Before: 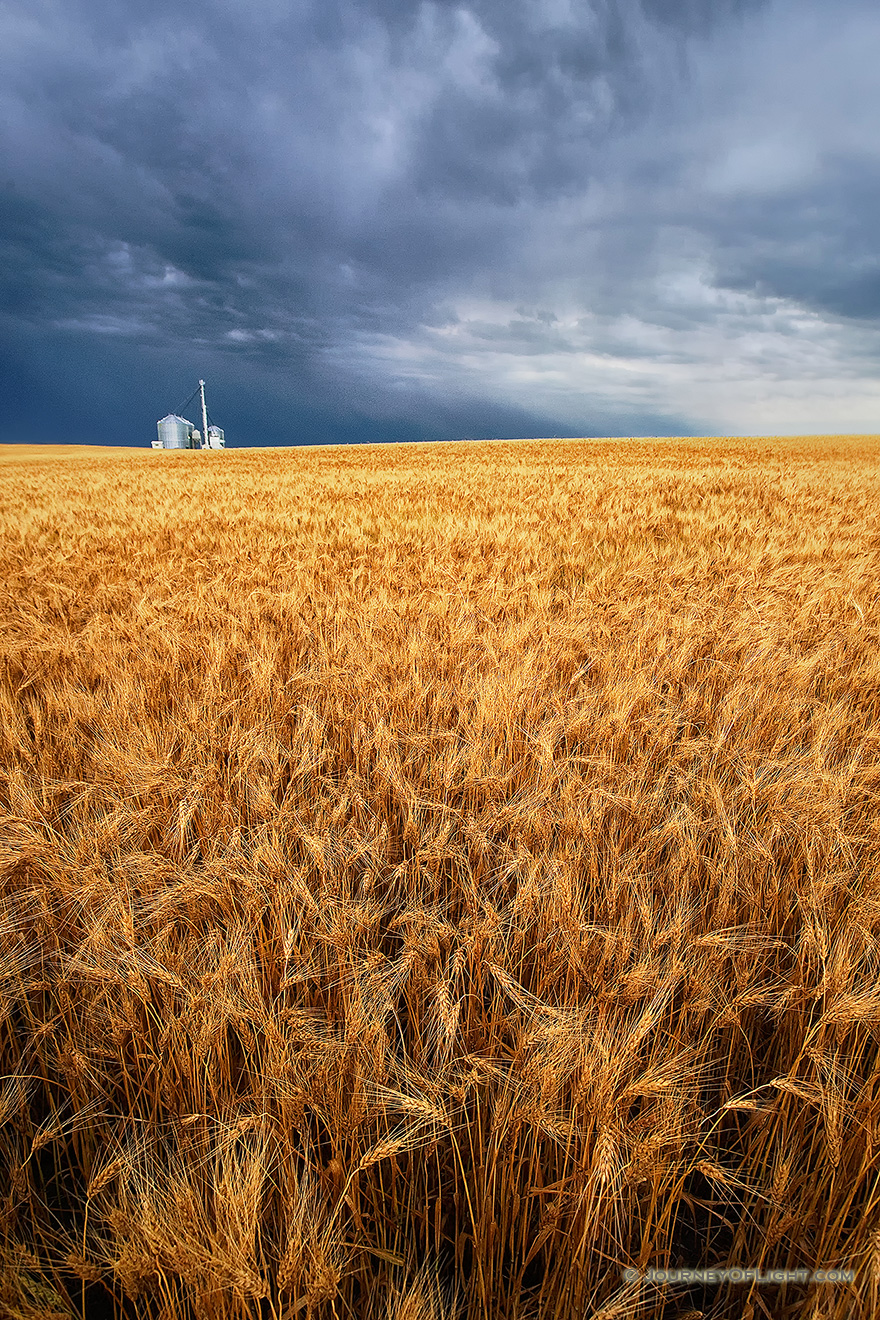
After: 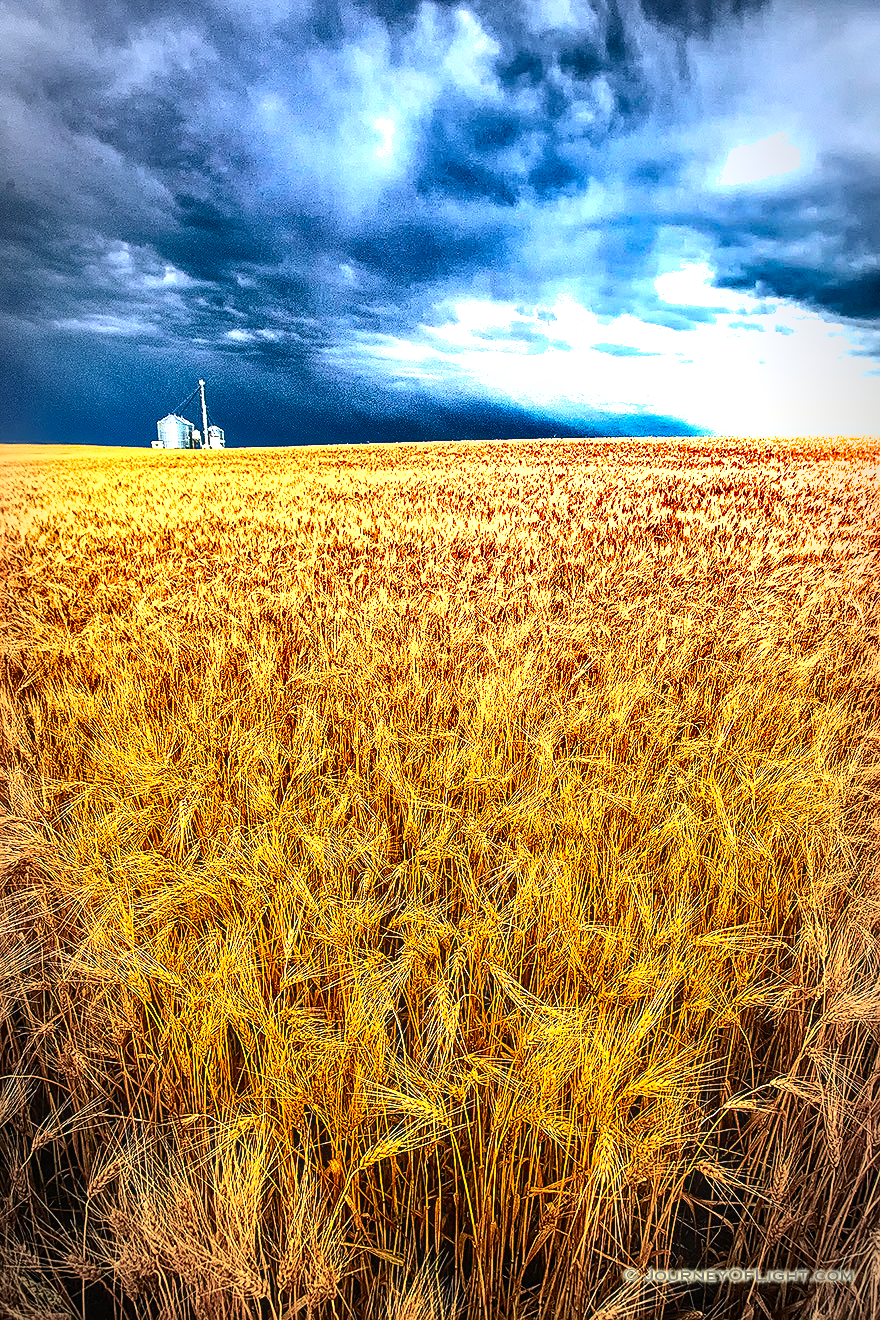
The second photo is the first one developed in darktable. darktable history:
sharpen: on, module defaults
contrast brightness saturation: contrast 0.29
local contrast: highlights 61%, detail 143%, midtone range 0.425
exposure: black level correction 0, exposure 1.285 EV, compensate highlight preservation false
color balance rgb: power › hue 315.52°, global offset › luminance 0.268%, perceptual saturation grading › global saturation 30.969%, global vibrance 20%
shadows and highlights: shadows 24.39, highlights -78.14, soften with gaussian
vignetting: automatic ratio true
